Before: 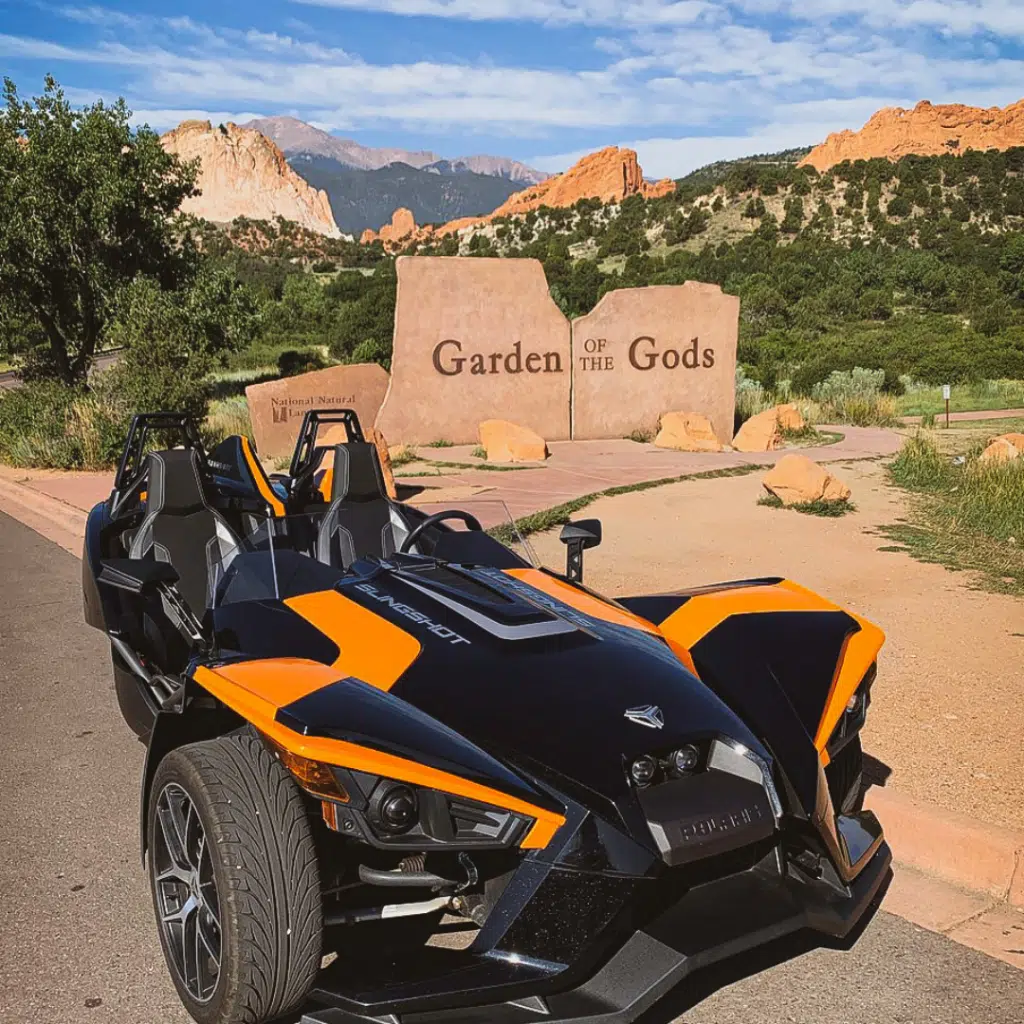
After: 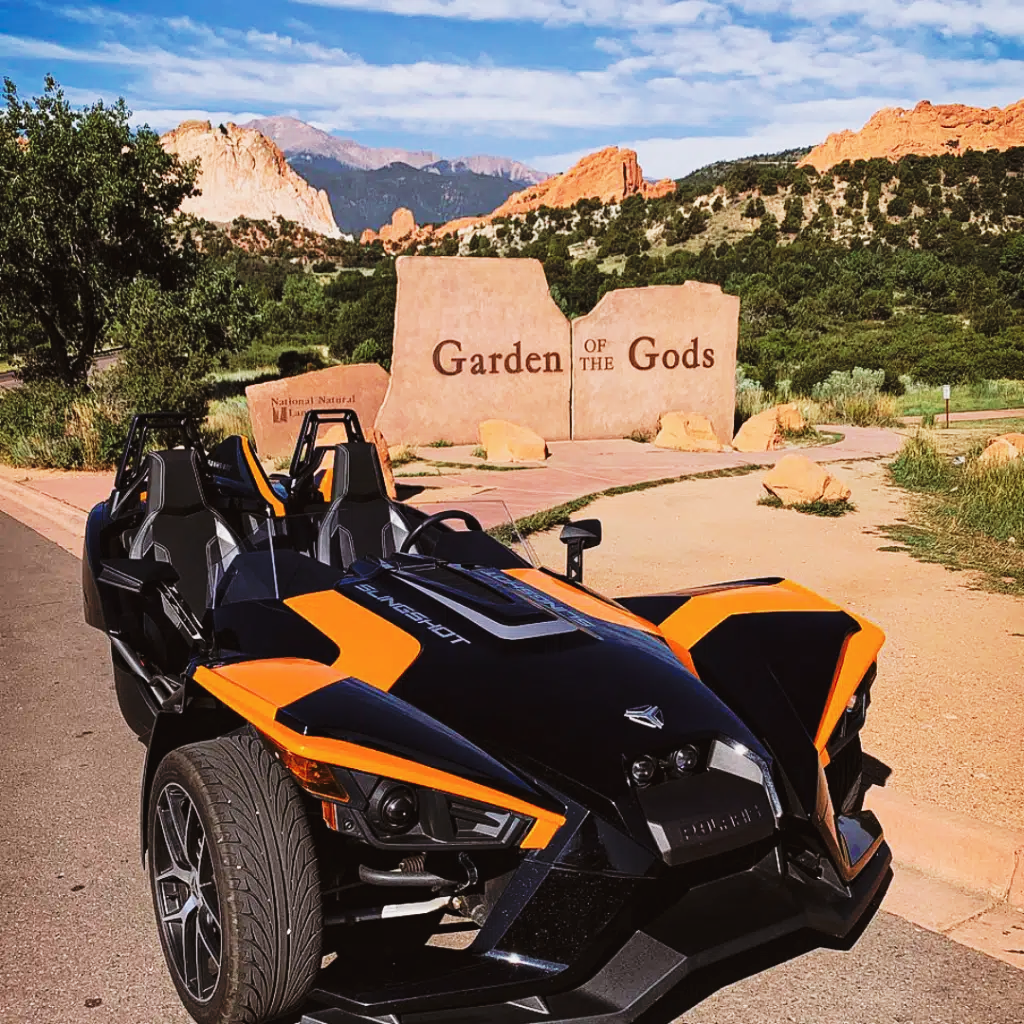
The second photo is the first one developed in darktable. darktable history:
tone curve: curves: ch0 [(0, 0) (0.003, 0.02) (0.011, 0.021) (0.025, 0.022) (0.044, 0.023) (0.069, 0.026) (0.1, 0.04) (0.136, 0.06) (0.177, 0.092) (0.224, 0.127) (0.277, 0.176) (0.335, 0.258) (0.399, 0.349) (0.468, 0.444) (0.543, 0.546) (0.623, 0.649) (0.709, 0.754) (0.801, 0.842) (0.898, 0.922) (1, 1)], preserve colors none
color look up table: target L [93.8, 93.31, 84.11, 84.1, 69.77, 68.71, 61.67, 51.13, 49.4, 38.78, 32.56, 10.72, 200.38, 101.37, 87.83, 83.94, 80.83, 68.79, 63.73, 61.11, 60.57, 46.42, 43.8, 48.91, 30.97, 26.83, 26.56, 11.63, 79.85, 64.09, 59.89, 56.27, 53.95, 52.28, 56.79, 49.36, 42.1, 39.74, 37.03, 31.81, 16.36, 5.626, 7.847, 87.11, 72.76, 68.2, 53.99, 45.15, 33.87], target a [-15.1, -19.84, -59.59, -76.26, -55.59, -34.75, -41.54, -25.38, -6.118, -25.26, -20.14, -7.428, 0, 0, -1.812, 7.635, 19.88, 44.01, 42.03, 49.87, 12.65, 47.89, 37.44, 58, 6.711, 31.68, 34.91, 21.05, 23.55, 66.57, 35.41, 71.19, 2.411, 19.73, 74.49, 59.42, 24.36, 29.35, 45.7, 17.1, 39.03, 39.07, 6.963, -46.85, -6.323, -21.62, -8.601, -19.44, -1.149], target b [21.81, 81.44, 16.54, 64.89, 53.04, 36.91, 20.72, 17.14, 35.04, 24.49, 17.79, 3.325, 0, -0.001, 55.53, 0.91, 21.74, -1.318, 52.14, 25.76, 29.65, 24.08, 39.32, 45.68, 11.03, 31.88, 8.058, 18.41, -21.55, -41.61, -4.908, -13.73, -60.07, -49.45, -45.26, 2.375, -21.59, -74.37, -45.97, -46.37, -49.89, -37.64, -19.71, -11.1, -15.1, -40.48, -15.44, -8.128, -24.18], num patches 49
